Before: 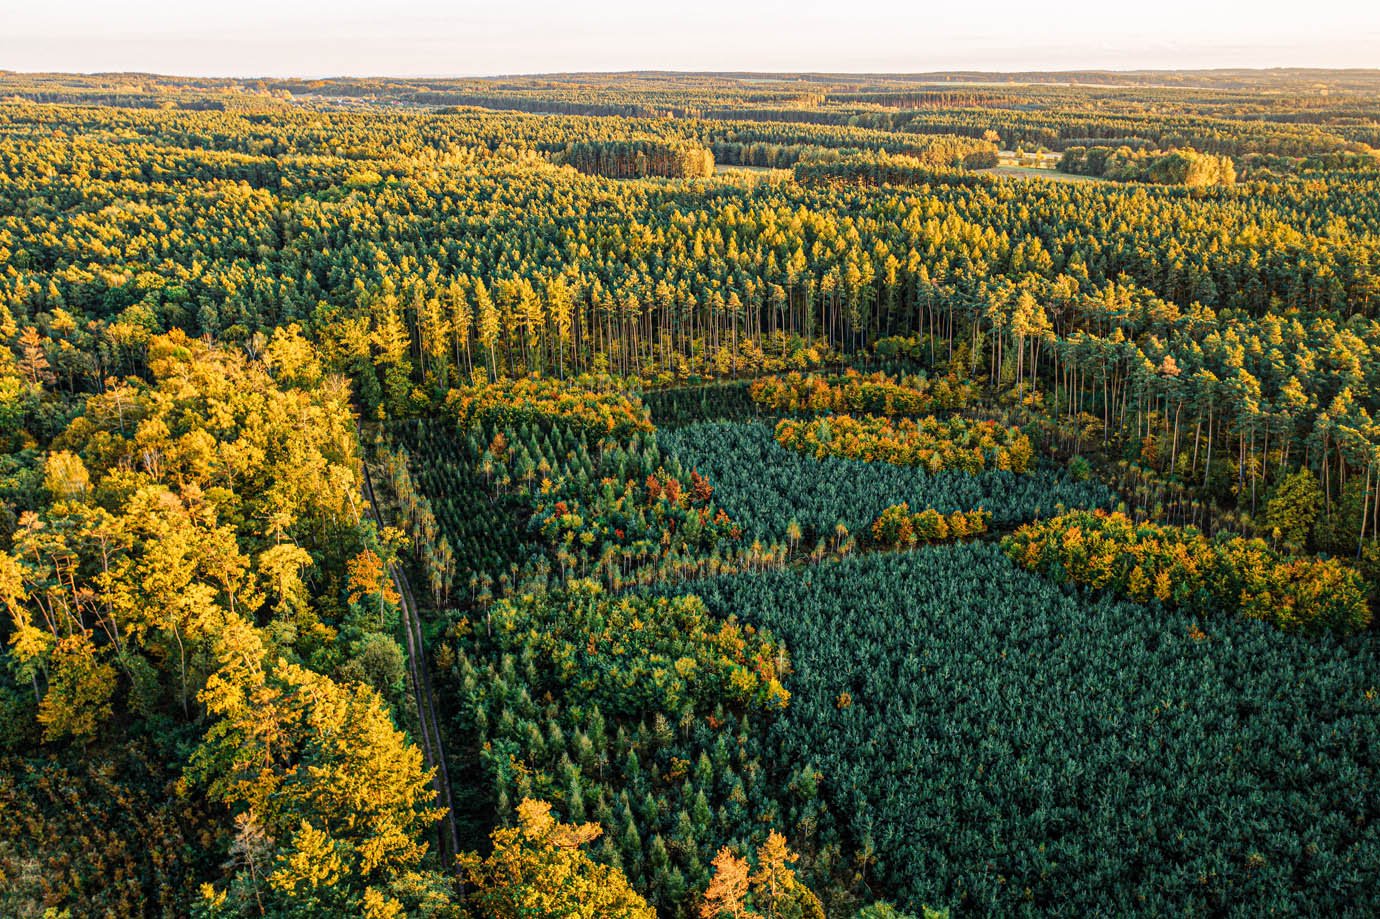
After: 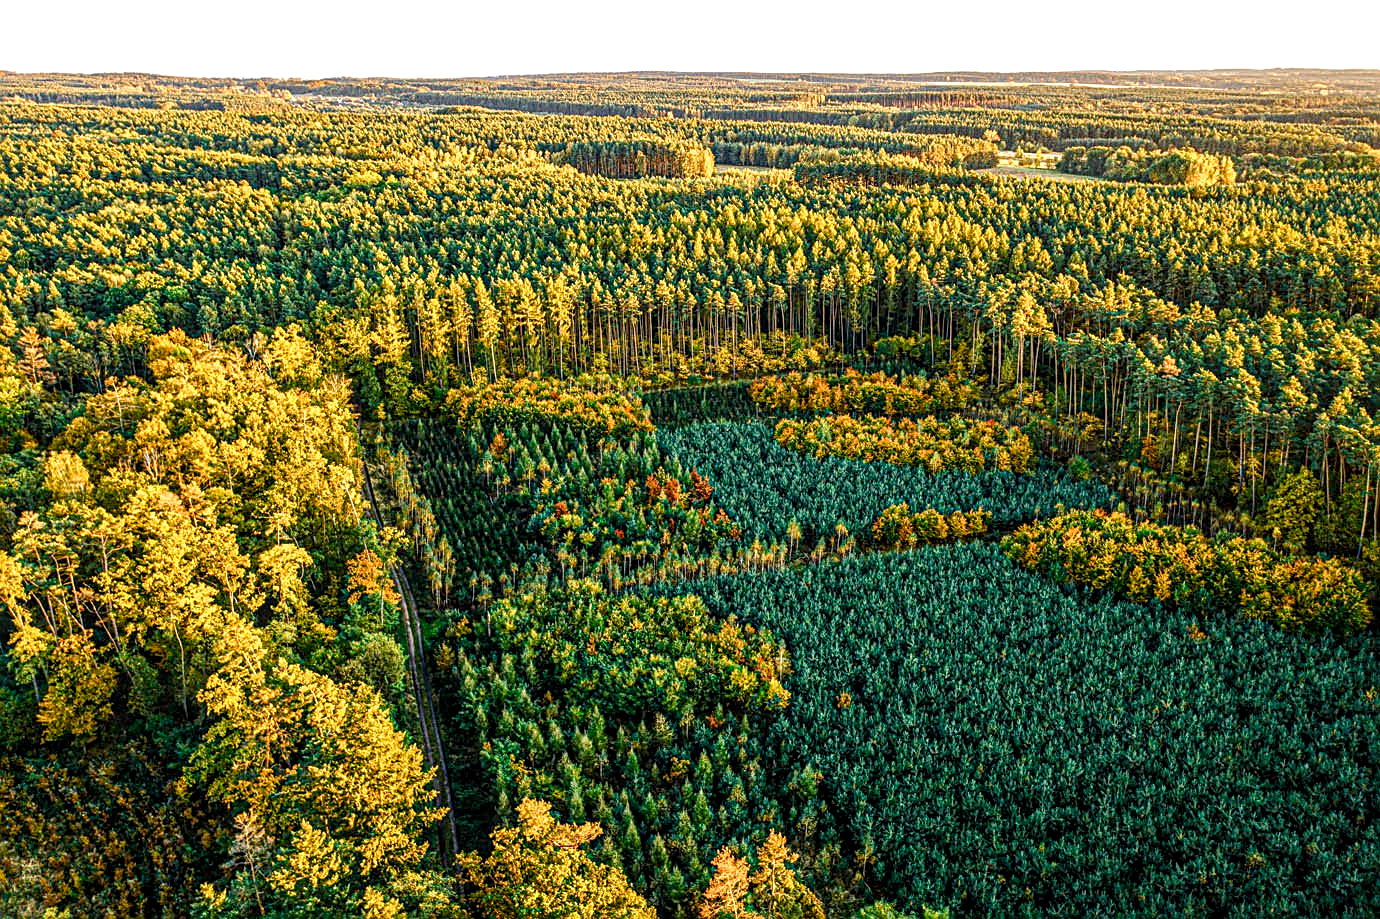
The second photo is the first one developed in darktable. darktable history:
local contrast: detail 130%
sharpen: on, module defaults
color balance rgb: linear chroma grading › shadows 31.38%, linear chroma grading › global chroma -1.506%, linear chroma grading › mid-tones 4.26%, perceptual saturation grading › global saturation -0.042%, perceptual saturation grading › highlights -15.872%, perceptual saturation grading › shadows 24.659%, perceptual brilliance grading › highlights 8.452%, perceptual brilliance grading › mid-tones 3.495%, perceptual brilliance grading › shadows 2.065%, global vibrance 20%
